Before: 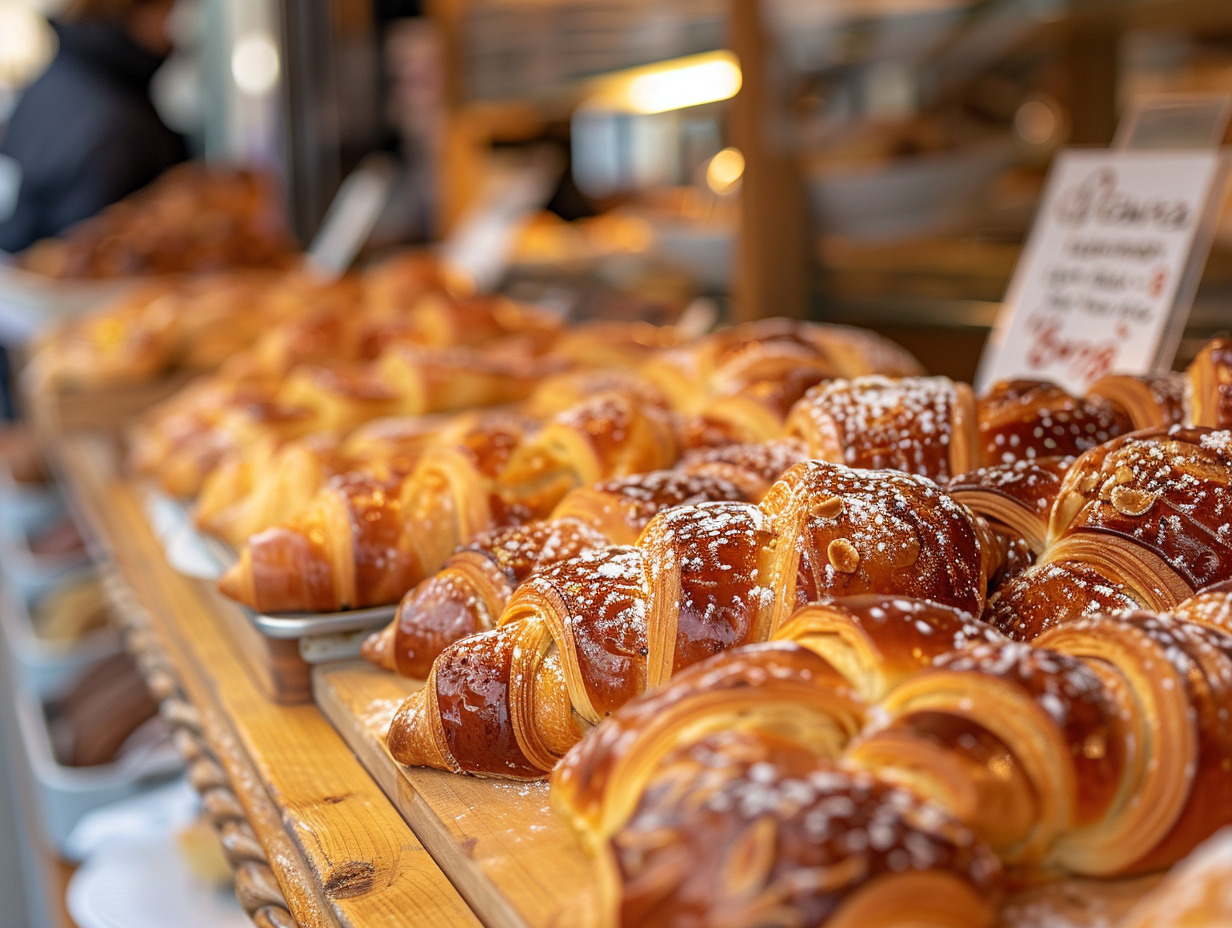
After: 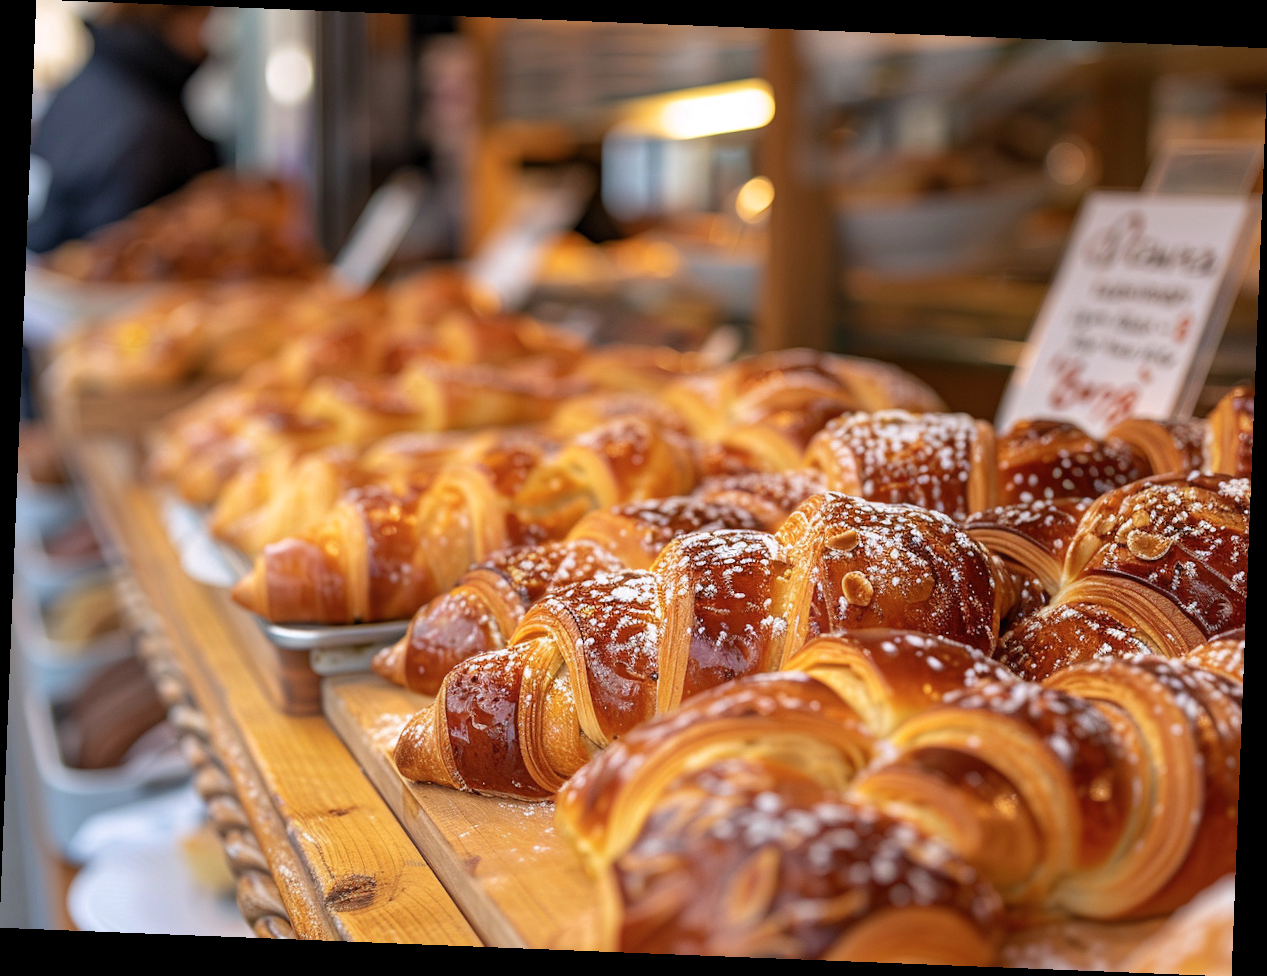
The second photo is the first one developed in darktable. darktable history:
color balance rgb: perceptual saturation grading › global saturation -1%
white balance: red 1.009, blue 1.027
rotate and perspective: rotation 2.27°, automatic cropping off
